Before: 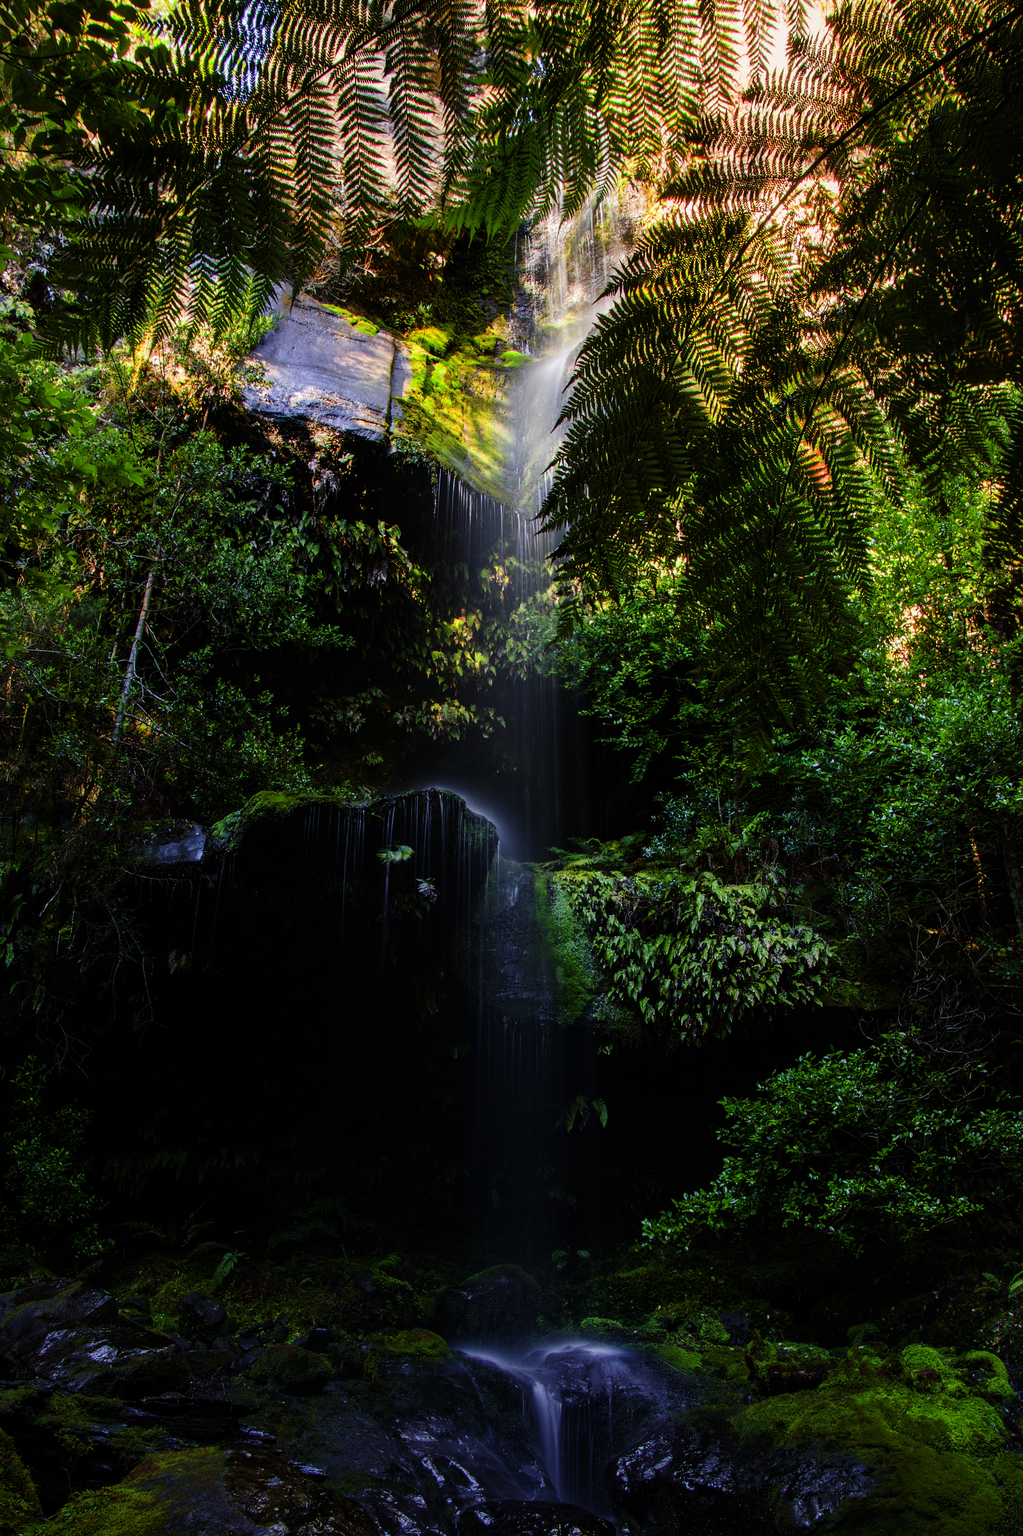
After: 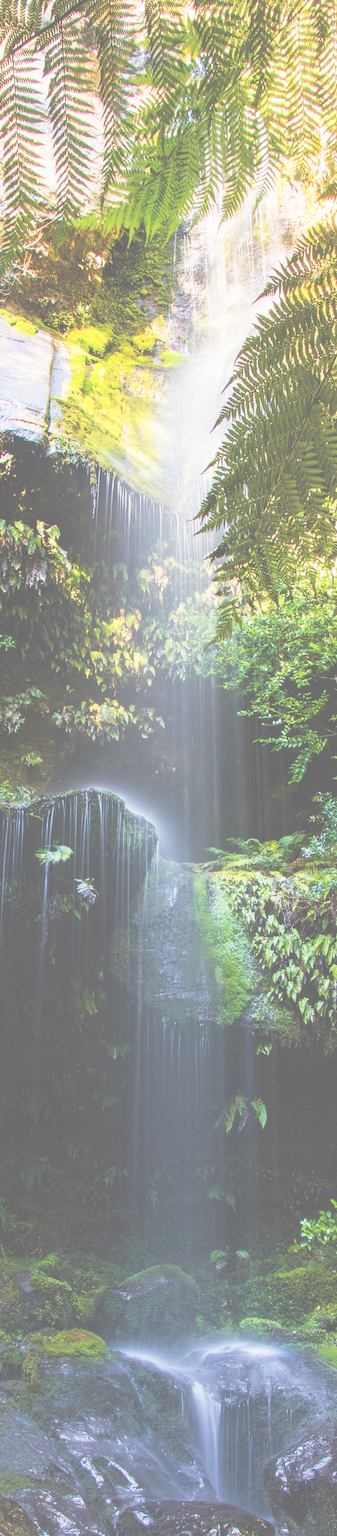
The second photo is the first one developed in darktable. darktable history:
crop: left 33.376%, right 33.66%
exposure: black level correction -0.086, compensate exposure bias true, compensate highlight preservation false
base curve: curves: ch0 [(0, 0) (0.028, 0.03) (0.121, 0.232) (0.46, 0.748) (0.859, 0.968) (1, 1)], preserve colors none
